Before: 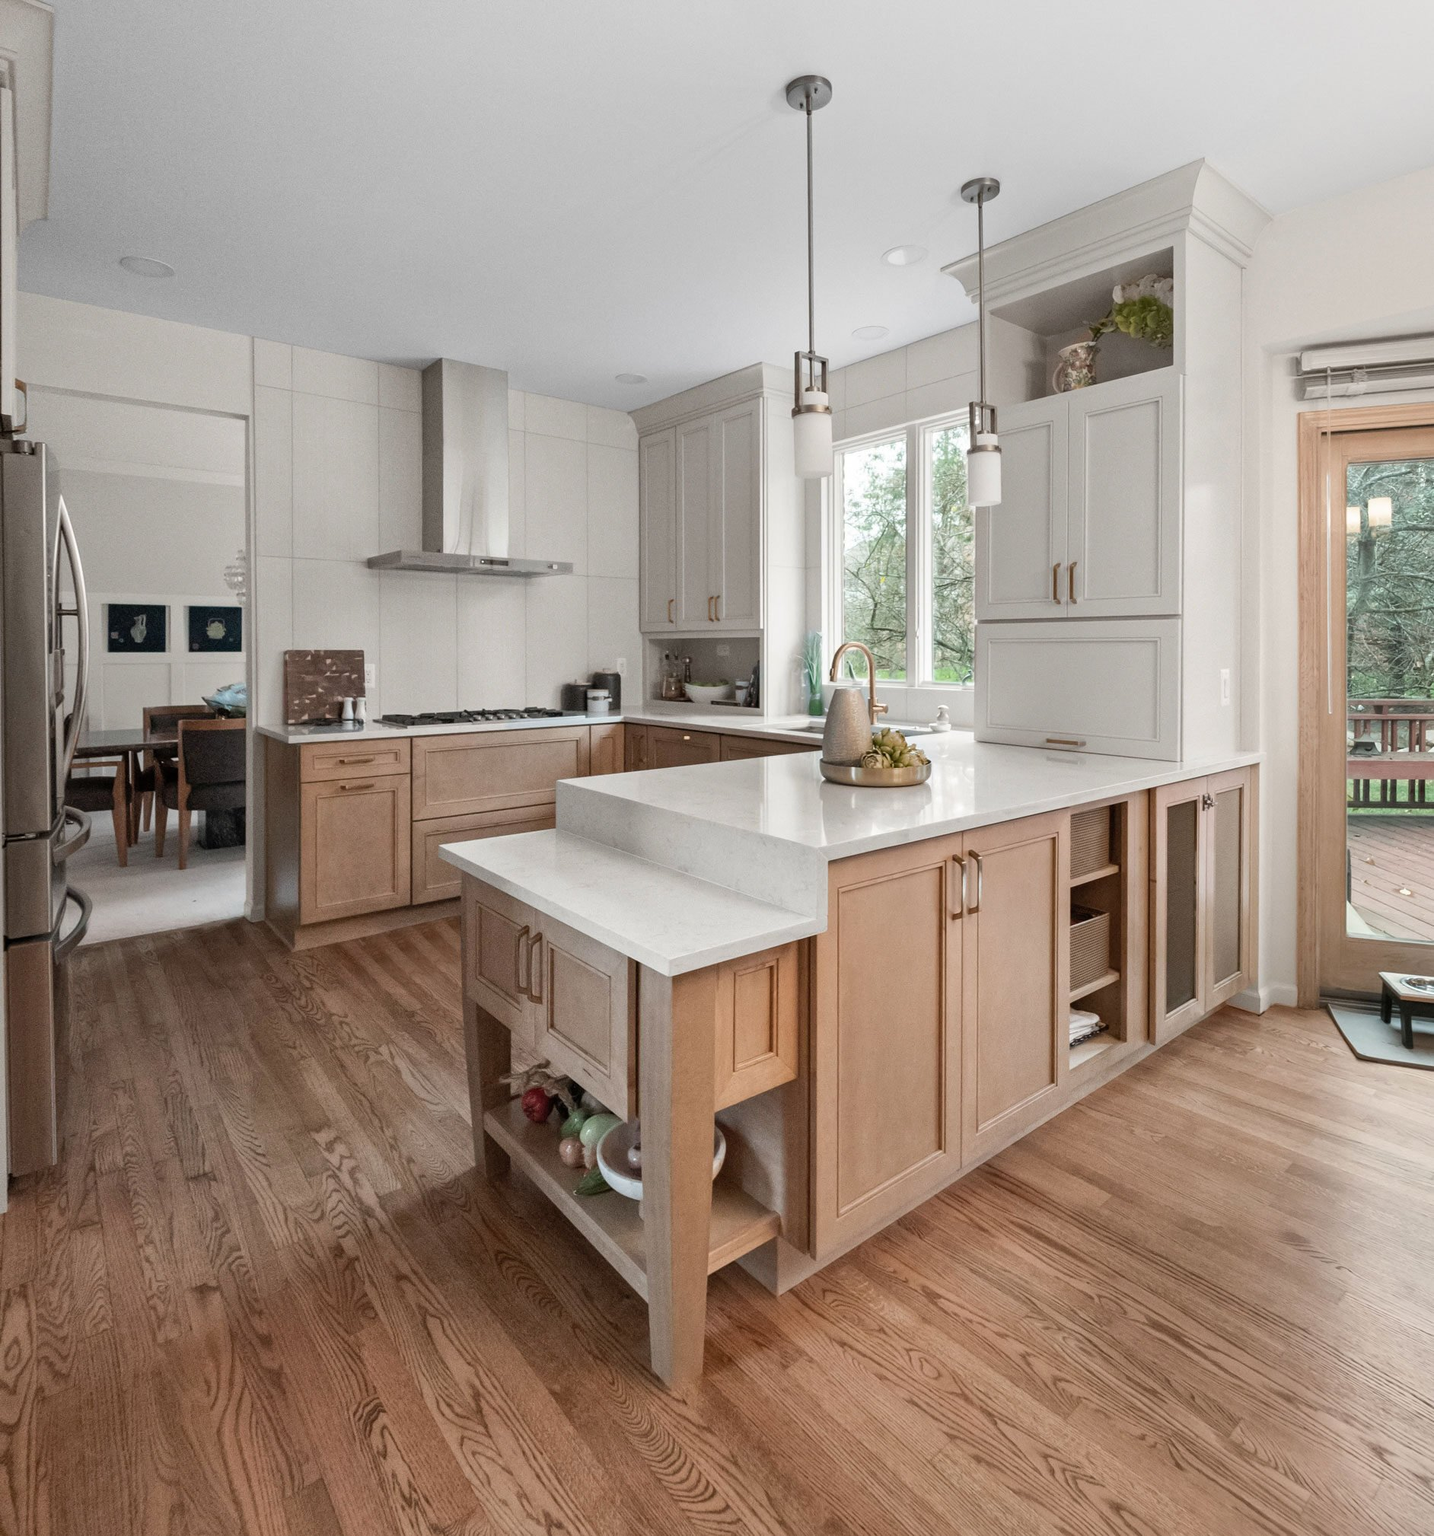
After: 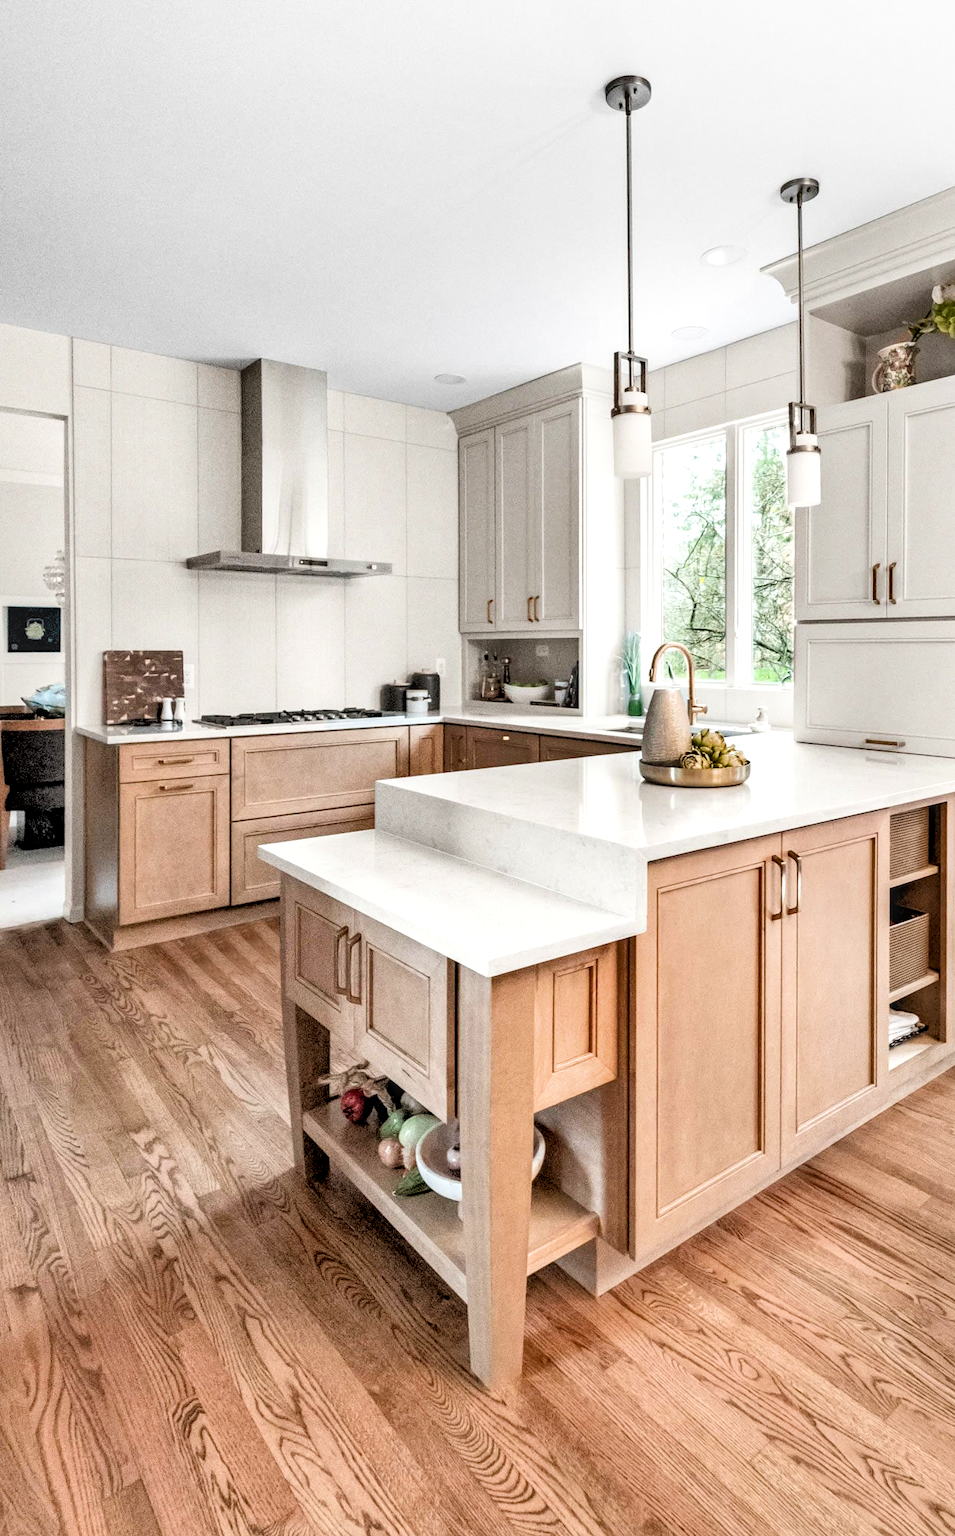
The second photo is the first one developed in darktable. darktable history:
exposure: black level correction 0.001, exposure 1.116 EV, compensate highlight preservation false
local contrast: detail 130%
rgb levels: levels [[0.013, 0.434, 0.89], [0, 0.5, 1], [0, 0.5, 1]]
crop and rotate: left 12.673%, right 20.66%
filmic rgb: black relative exposure -3.86 EV, white relative exposure 3.48 EV, hardness 2.63, contrast 1.103
shadows and highlights: soften with gaussian
color correction: highlights a* -0.137, highlights b* 0.137
